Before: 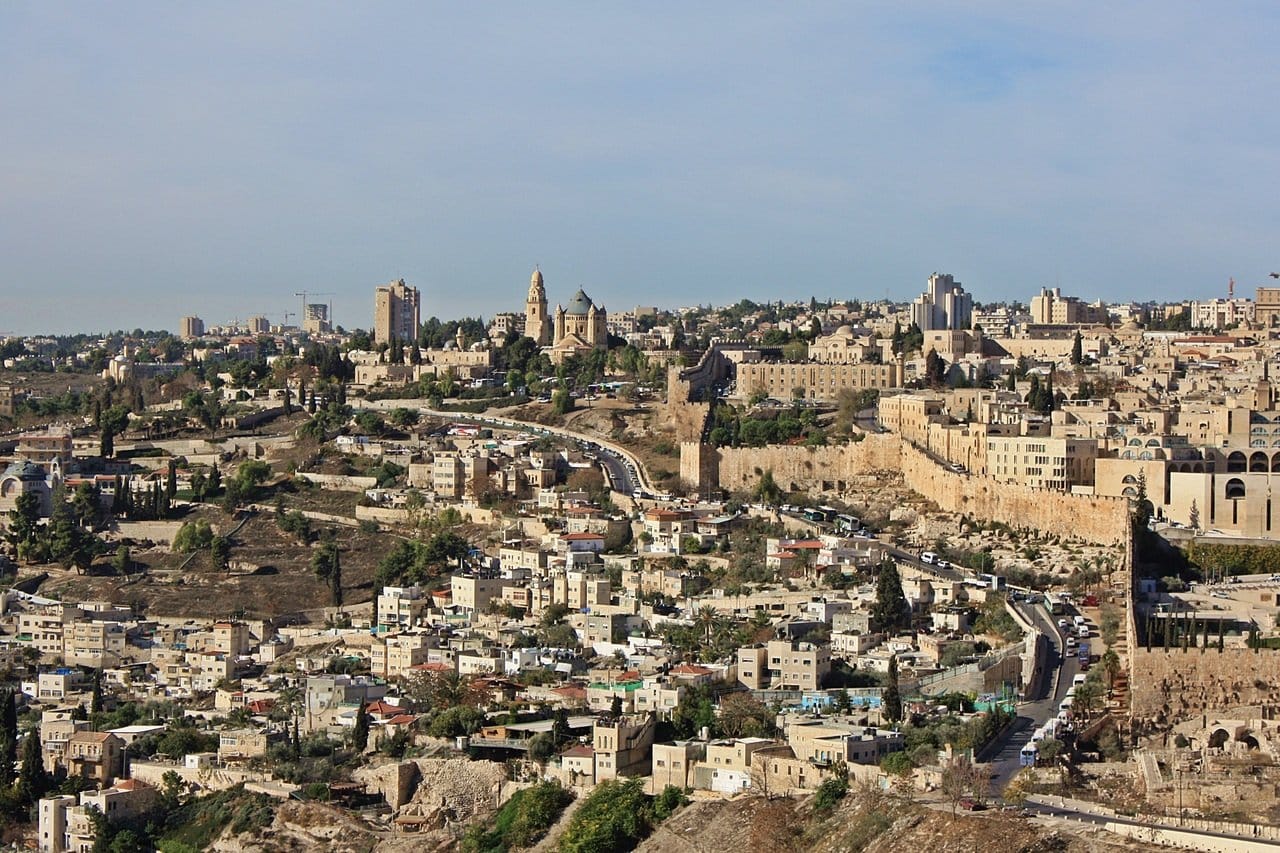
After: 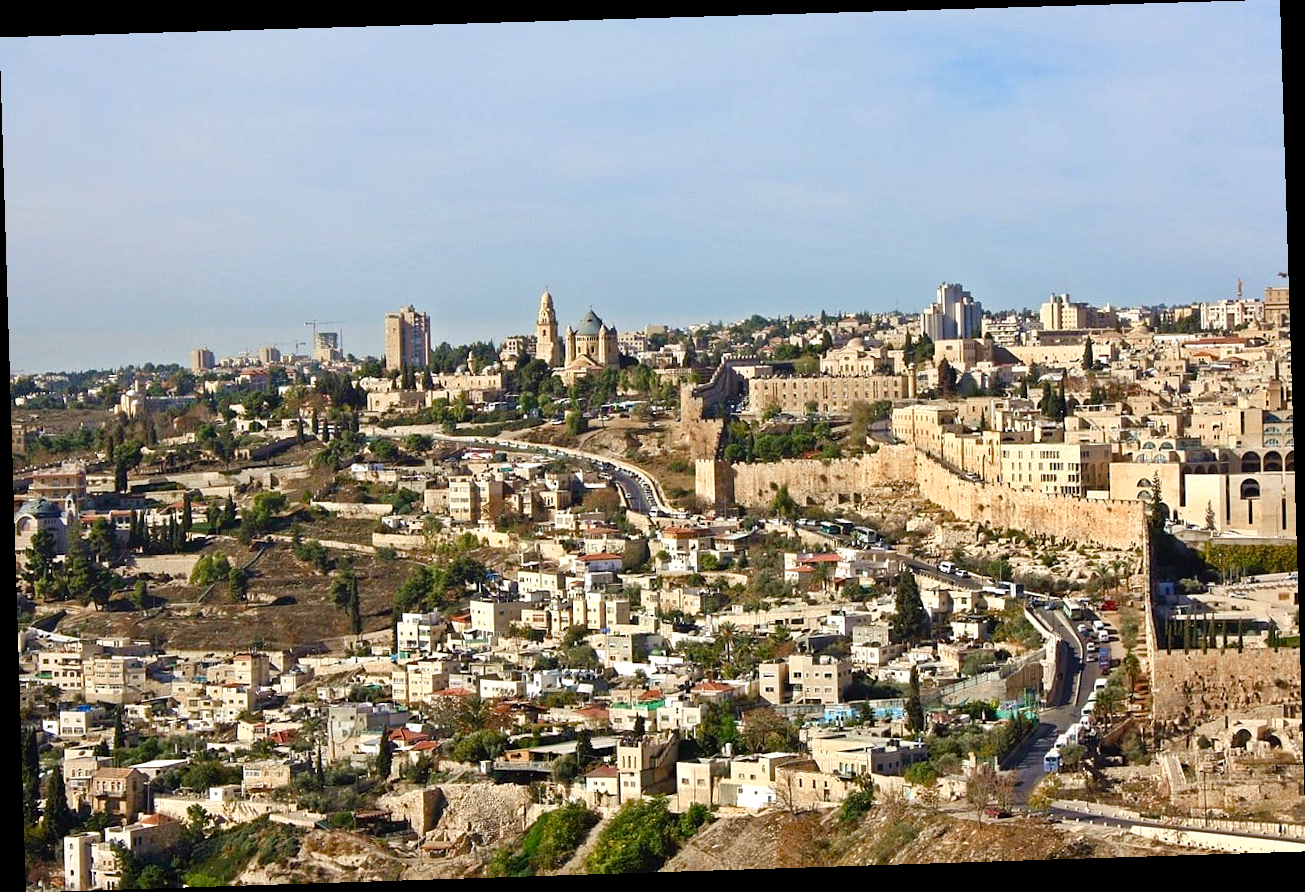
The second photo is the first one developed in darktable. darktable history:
color balance rgb: perceptual saturation grading › global saturation 25%, perceptual saturation grading › highlights -50%, perceptual saturation grading › shadows 30%, perceptual brilliance grading › global brilliance 12%, global vibrance 20%
rotate and perspective: rotation -1.77°, lens shift (horizontal) 0.004, automatic cropping off
